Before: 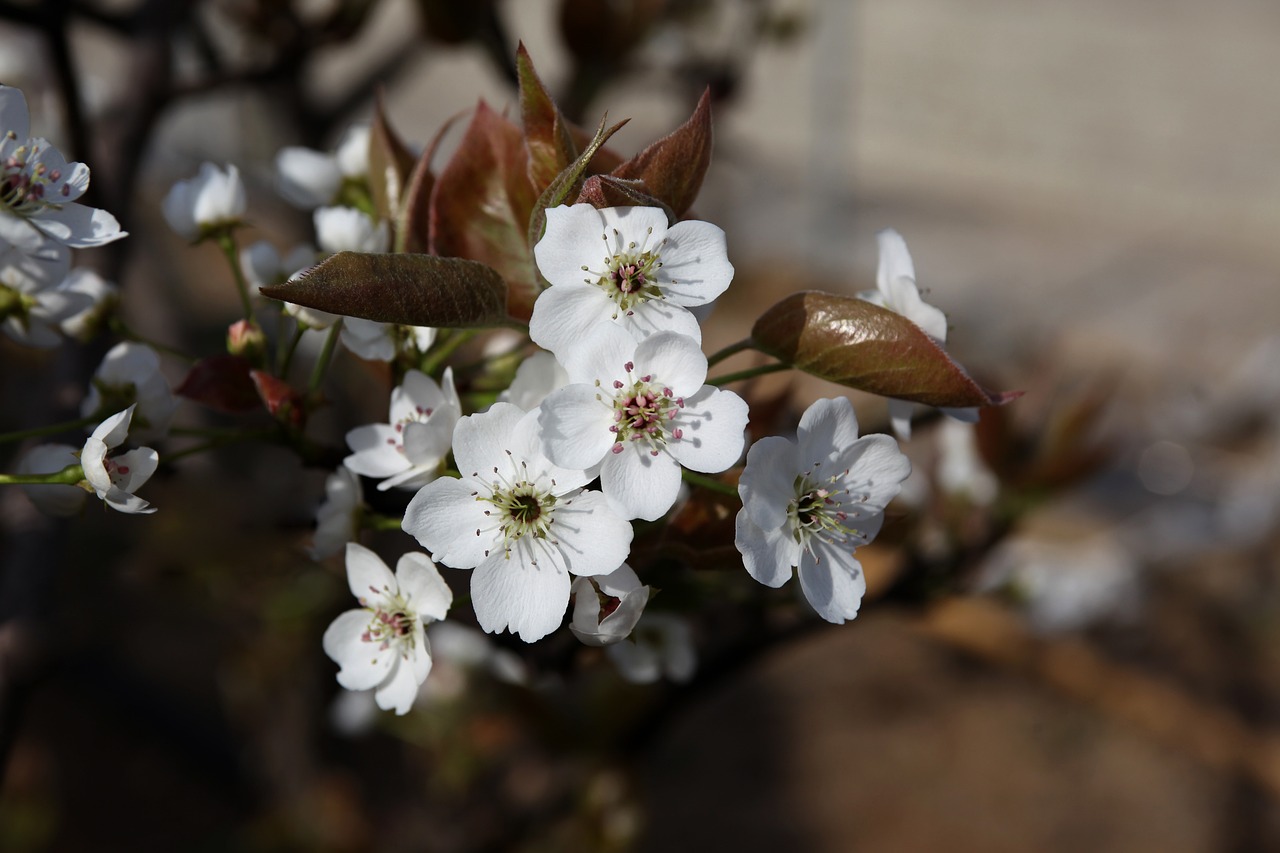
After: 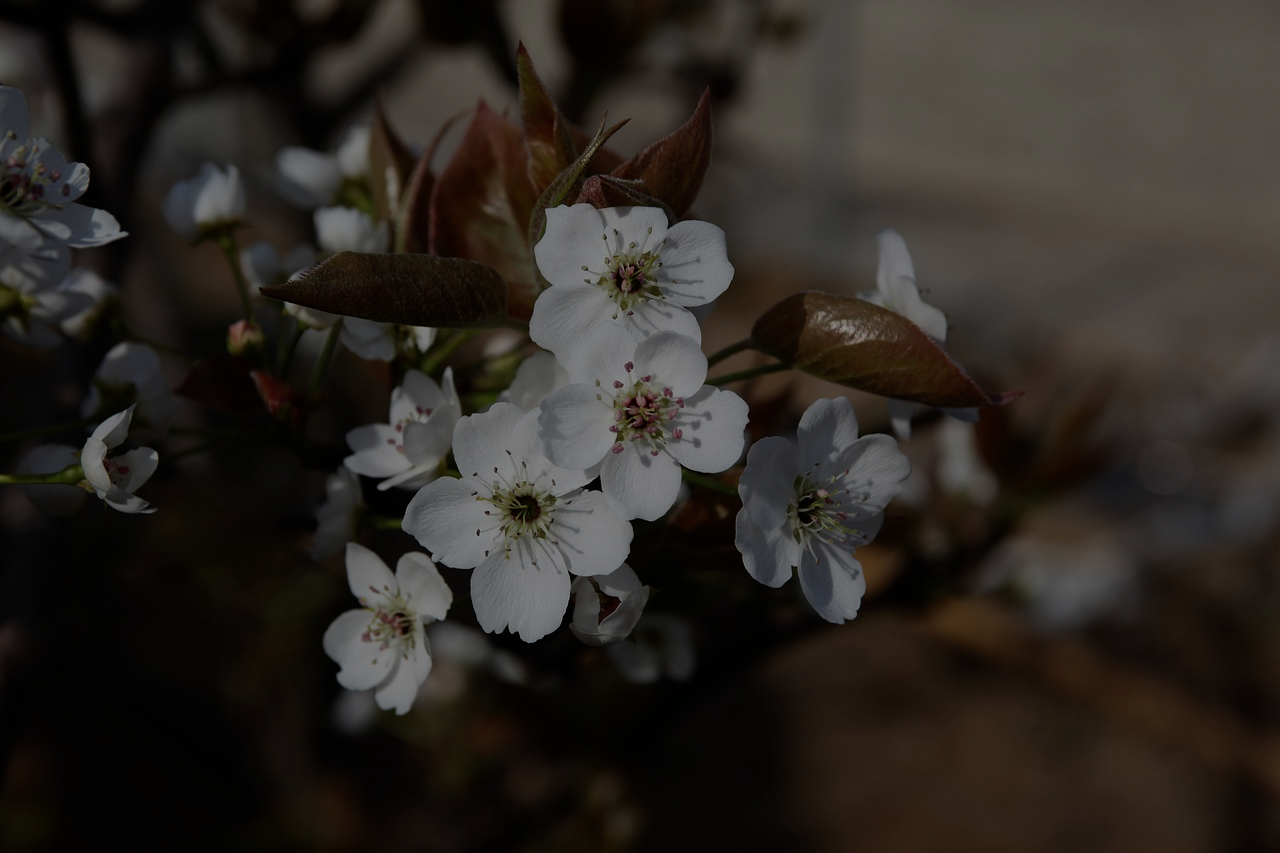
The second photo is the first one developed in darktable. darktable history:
exposure: exposure -1.922 EV, compensate exposure bias true, compensate highlight preservation false
